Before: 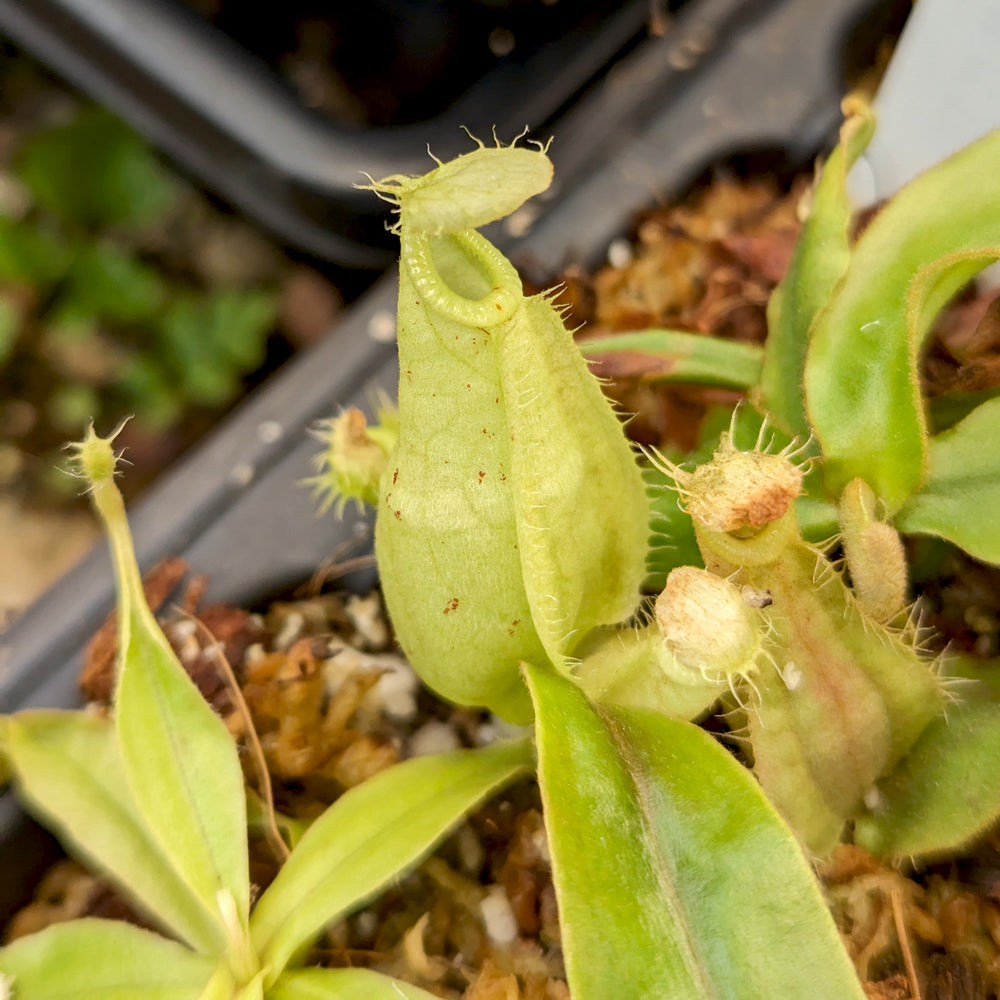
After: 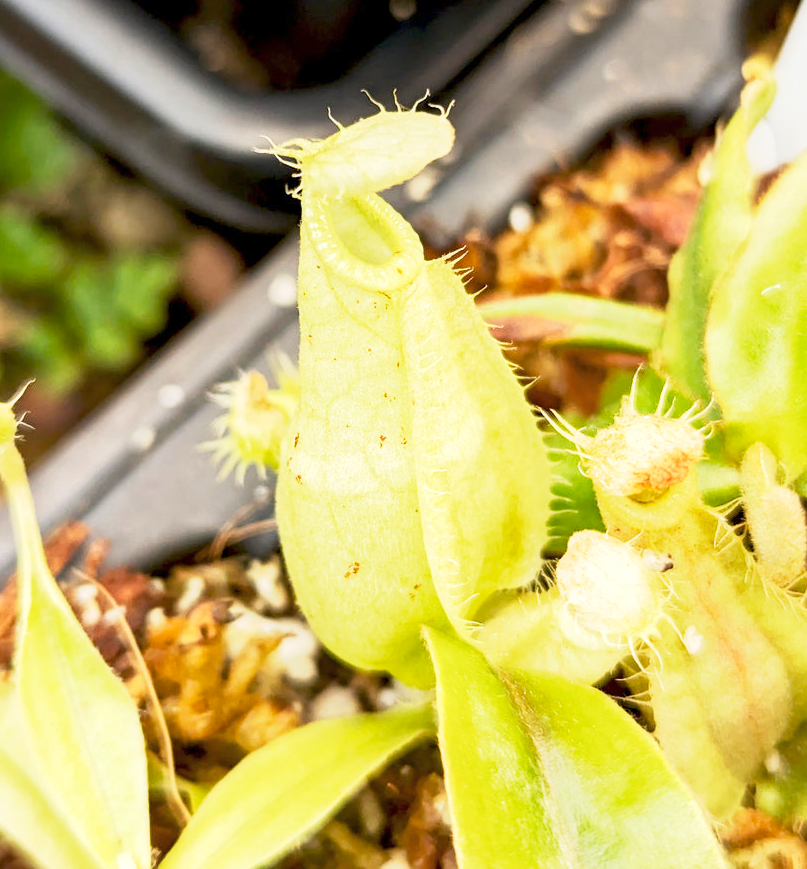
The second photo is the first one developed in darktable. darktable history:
base curve: curves: ch0 [(0, 0) (0.088, 0.125) (0.176, 0.251) (0.354, 0.501) (0.613, 0.749) (1, 0.877)], preserve colors none
color balance rgb: perceptual saturation grading › global saturation 0.77%, perceptual brilliance grading › highlights 9.885%, perceptual brilliance grading › shadows -5.099%, global vibrance 6.927%, saturation formula JzAzBz (2021)
exposure: exposure 0.695 EV, compensate exposure bias true, compensate highlight preservation false
crop: left 9.953%, top 3.626%, right 9.284%, bottom 9.429%
